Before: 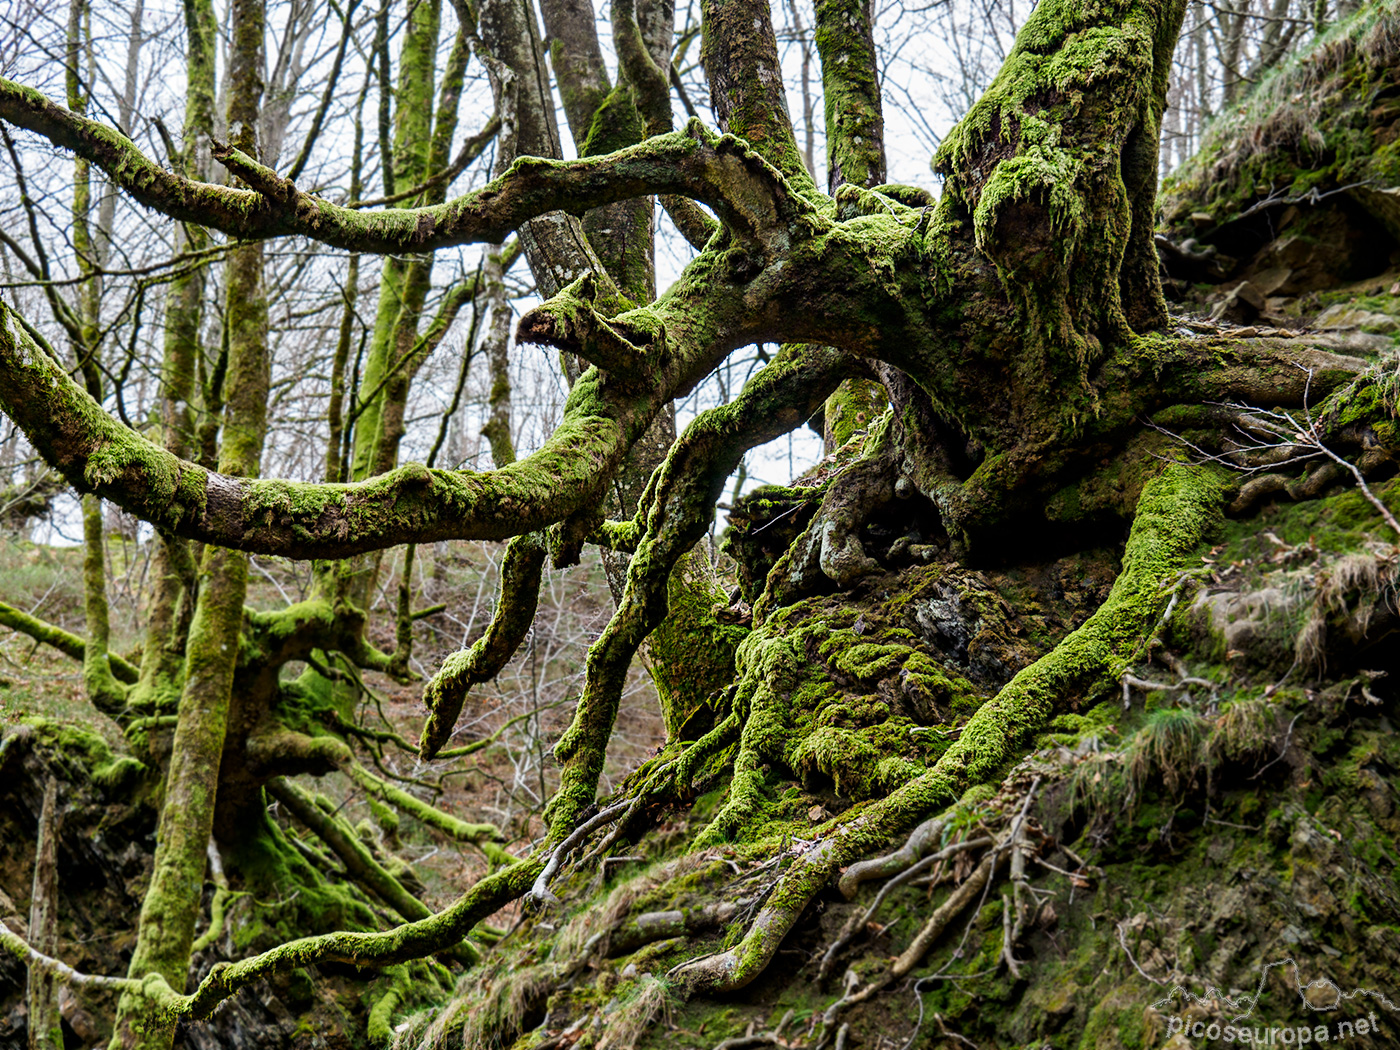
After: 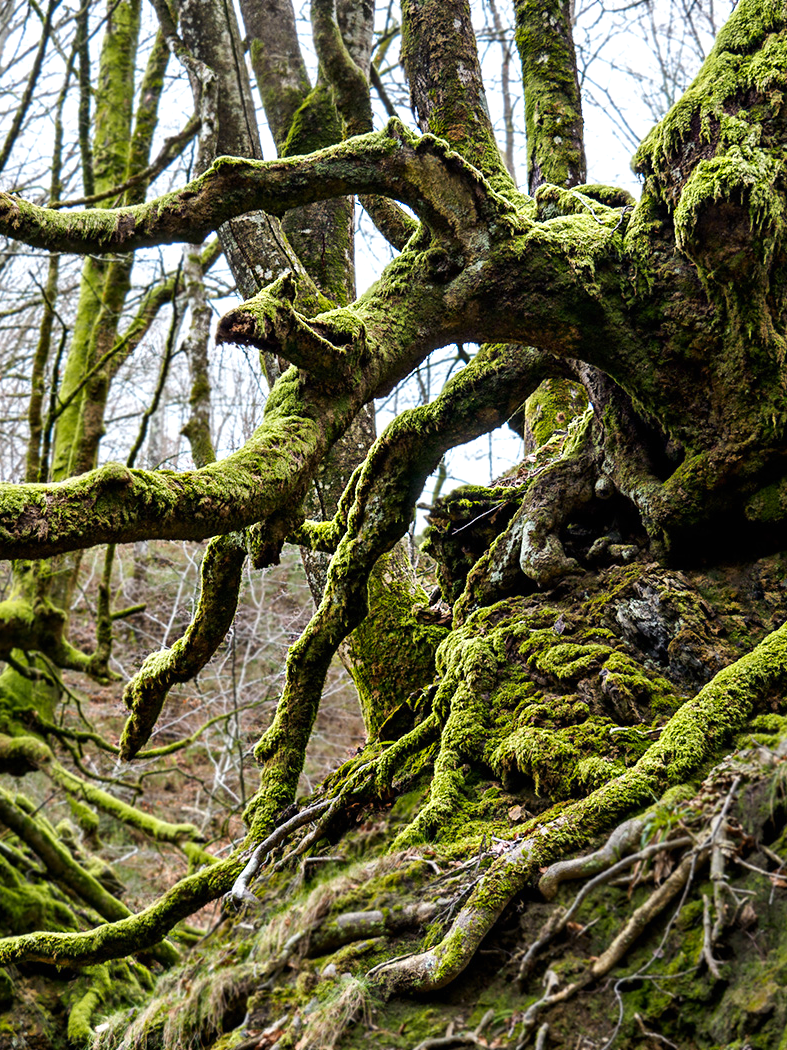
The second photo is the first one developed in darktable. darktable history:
crop: left 21.496%, right 22.254%
exposure: black level correction 0, exposure 0.3 EV, compensate highlight preservation false
color zones: curves: ch2 [(0, 0.5) (0.143, 0.5) (0.286, 0.489) (0.415, 0.421) (0.571, 0.5) (0.714, 0.5) (0.857, 0.5) (1, 0.5)]
